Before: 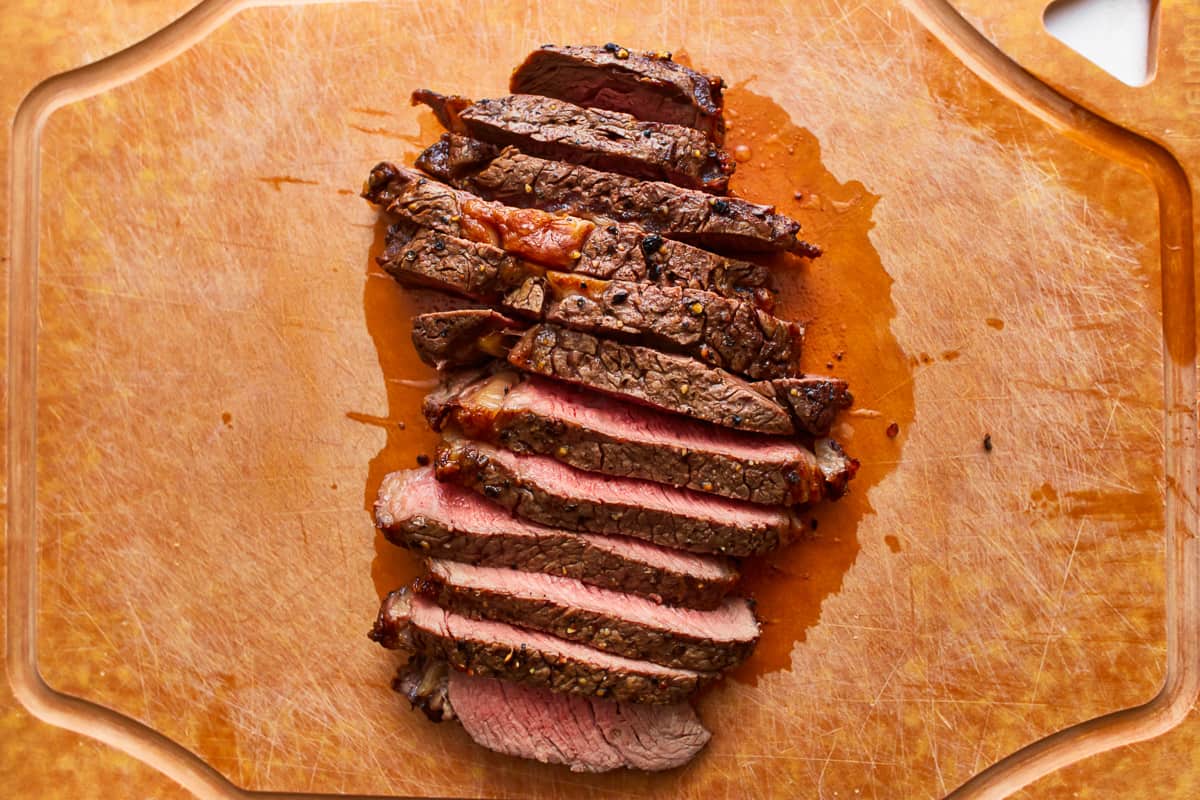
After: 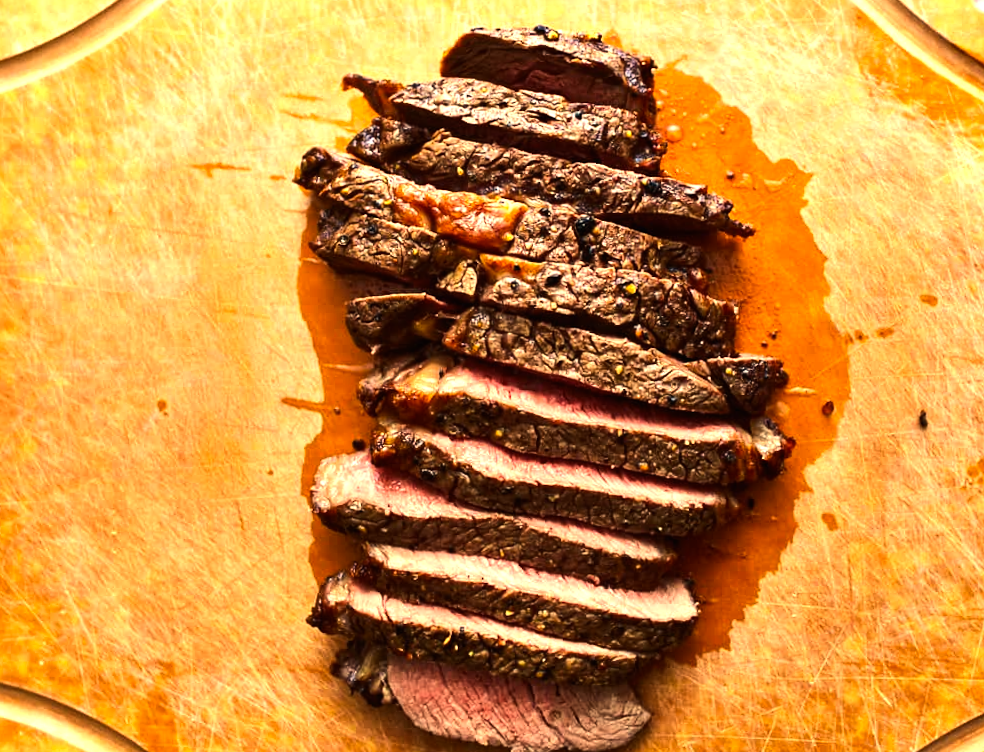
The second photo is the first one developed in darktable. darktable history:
color correction: highlights a* 1.41, highlights b* 17.69
tone equalizer: -8 EV -1.1 EV, -7 EV -1.02 EV, -6 EV -0.865 EV, -5 EV -0.6 EV, -3 EV 0.596 EV, -2 EV 0.854 EV, -1 EV 0.999 EV, +0 EV 1.08 EV, edges refinement/feathering 500, mask exposure compensation -1.57 EV, preserve details no
crop and rotate: angle 0.823°, left 4.499%, top 1.228%, right 11.679%, bottom 2.706%
exposure: black level correction -0.001, exposure 0.08 EV, compensate highlight preservation false
